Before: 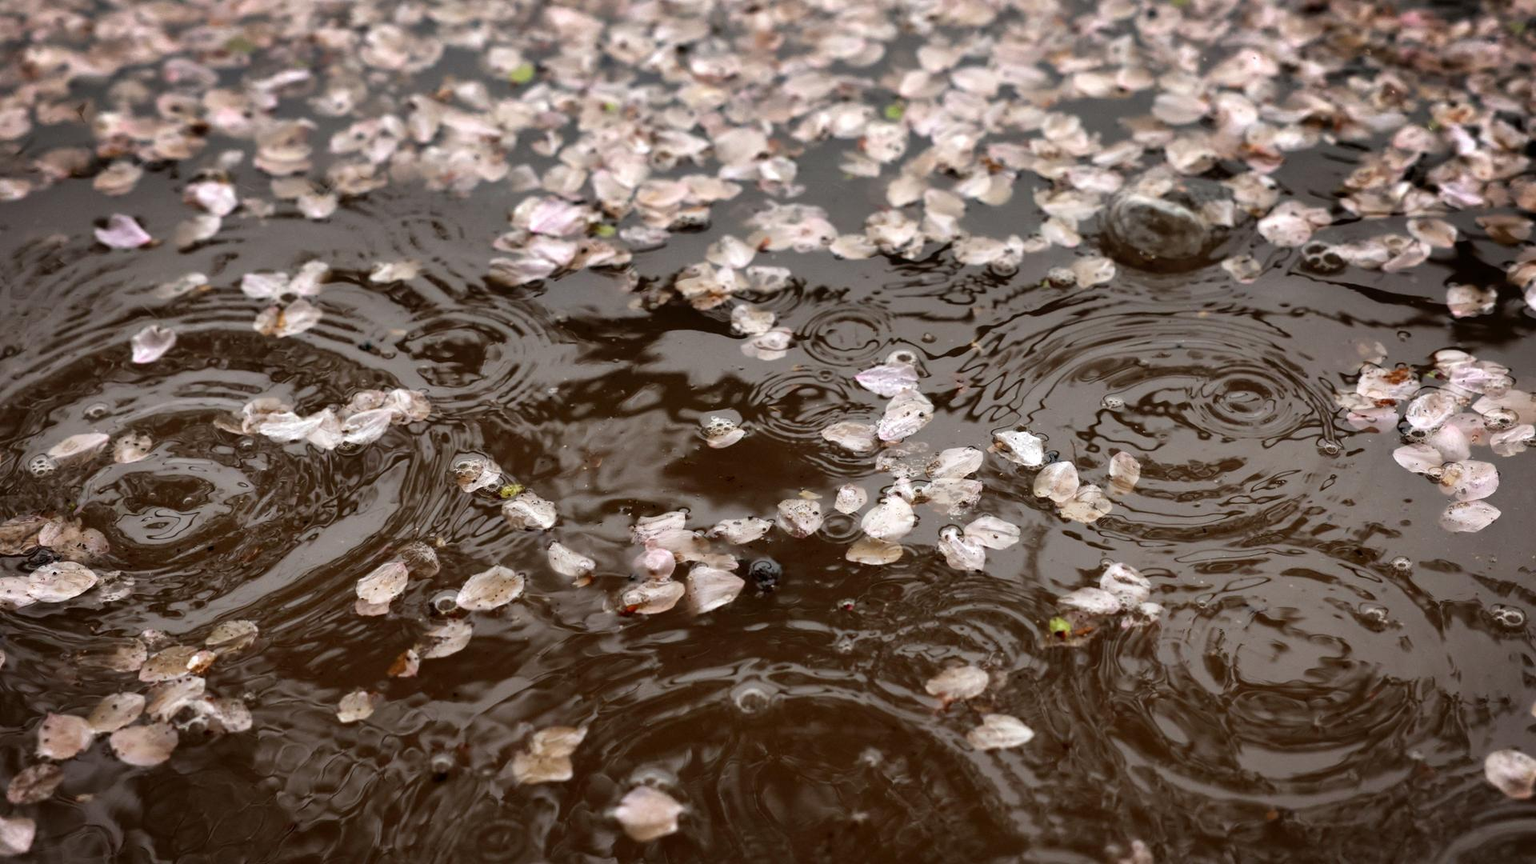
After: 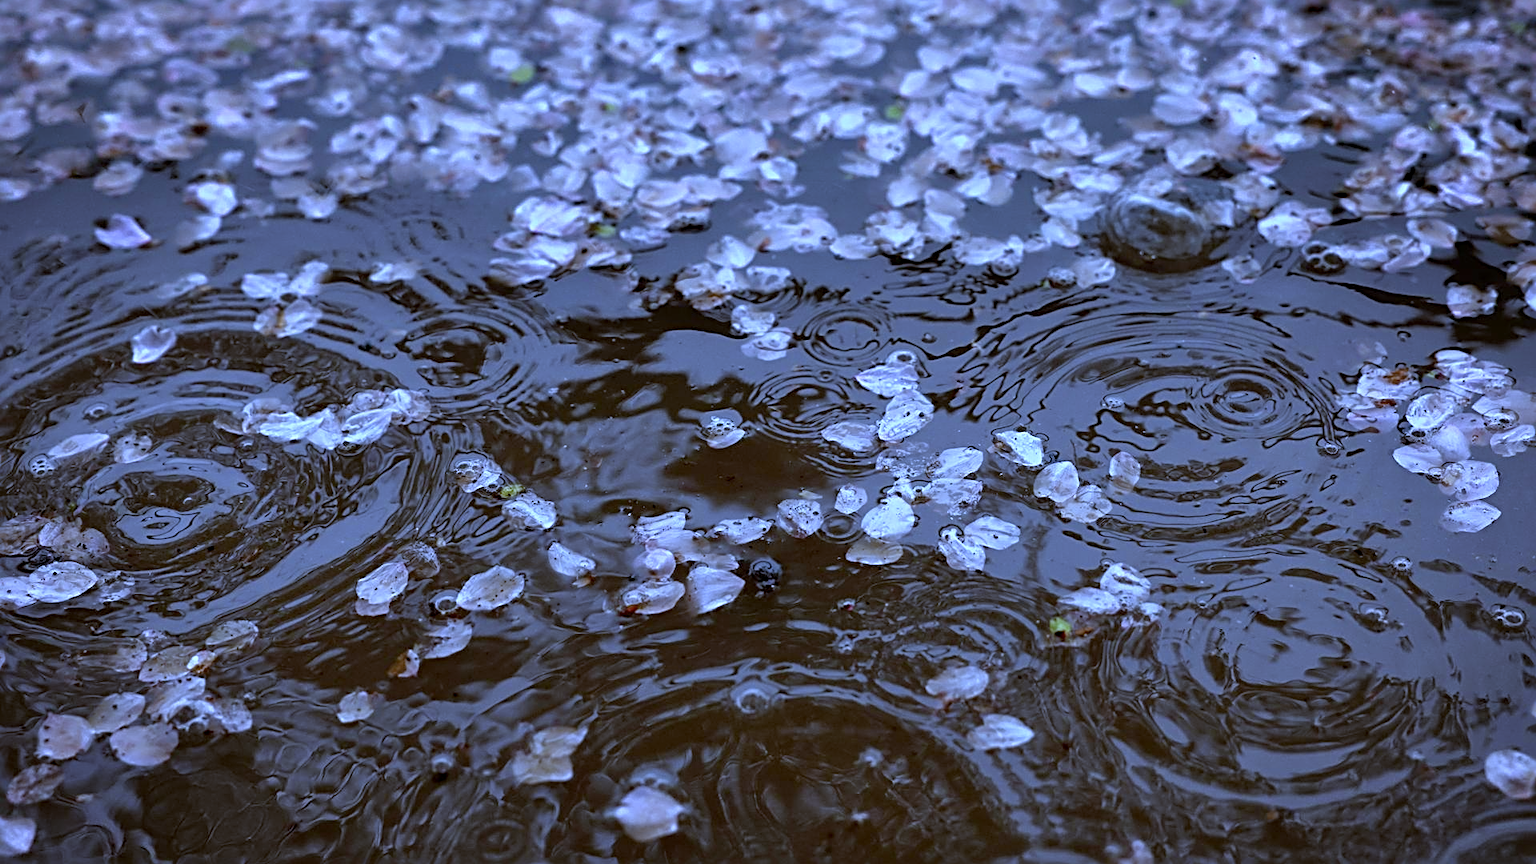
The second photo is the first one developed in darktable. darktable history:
sharpen: radius 2.817, amount 0.715
white balance: red 0.766, blue 1.537
tone equalizer: -8 EV 0.25 EV, -7 EV 0.417 EV, -6 EV 0.417 EV, -5 EV 0.25 EV, -3 EV -0.25 EV, -2 EV -0.417 EV, -1 EV -0.417 EV, +0 EV -0.25 EV, edges refinement/feathering 500, mask exposure compensation -1.57 EV, preserve details guided filter
